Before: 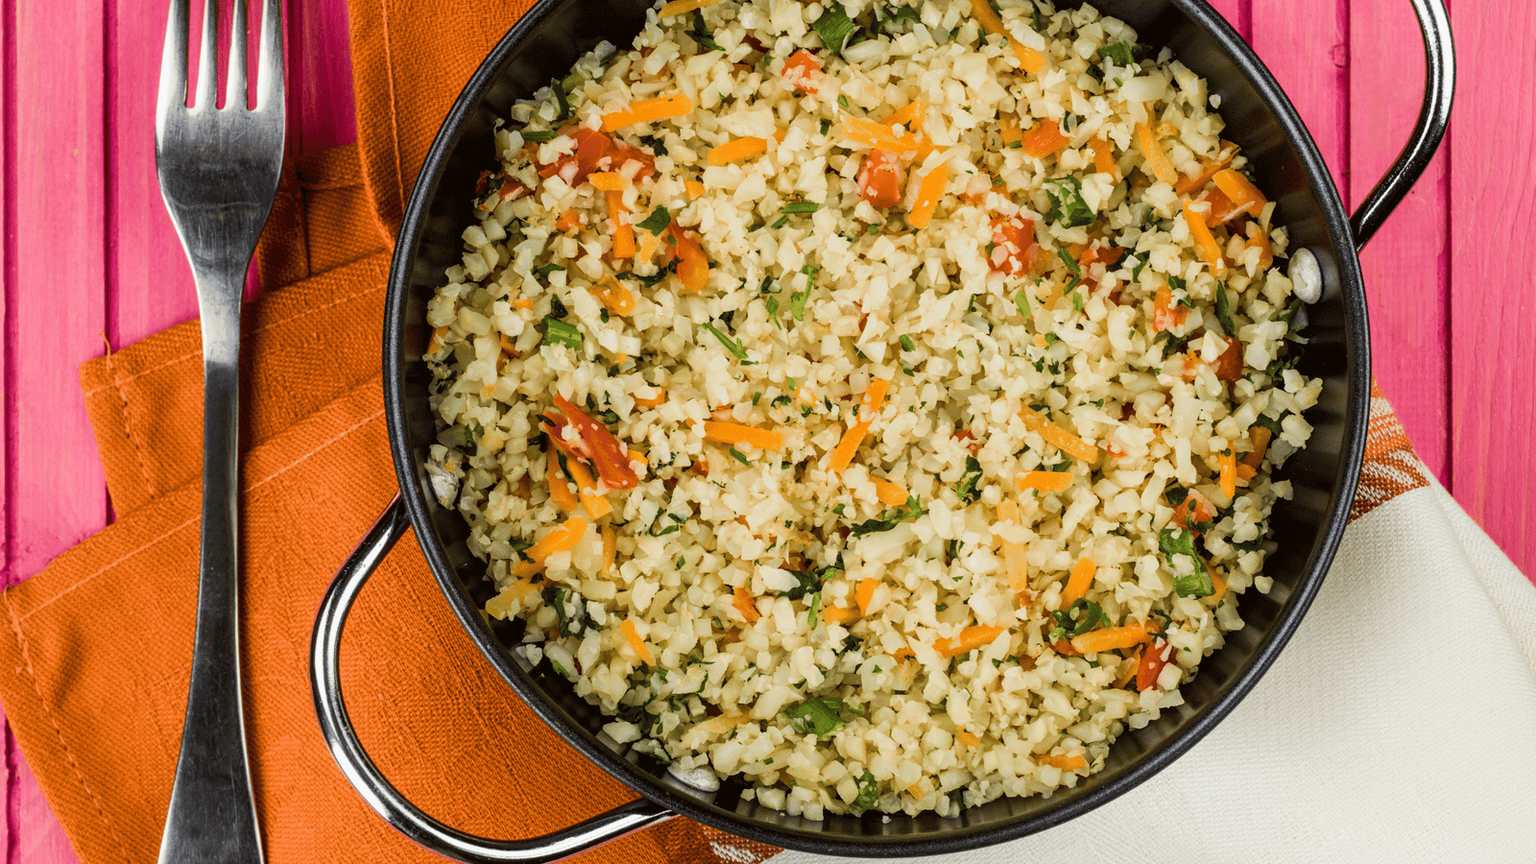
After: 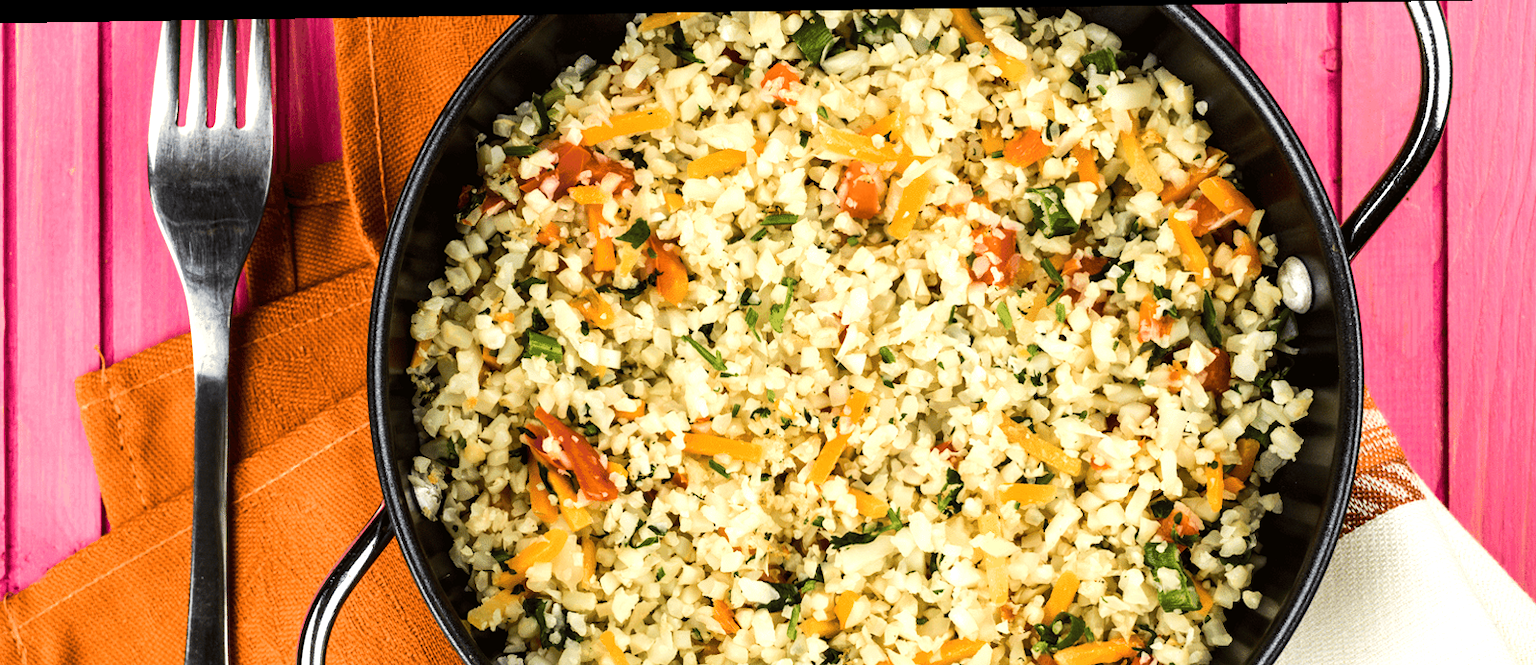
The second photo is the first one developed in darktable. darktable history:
crop: bottom 24.988%
tone equalizer: -8 EV -0.75 EV, -7 EV -0.7 EV, -6 EV -0.6 EV, -5 EV -0.4 EV, -3 EV 0.4 EV, -2 EV 0.6 EV, -1 EV 0.7 EV, +0 EV 0.75 EV, edges refinement/feathering 500, mask exposure compensation -1.57 EV, preserve details no
rotate and perspective: lens shift (horizontal) -0.055, automatic cropping off
